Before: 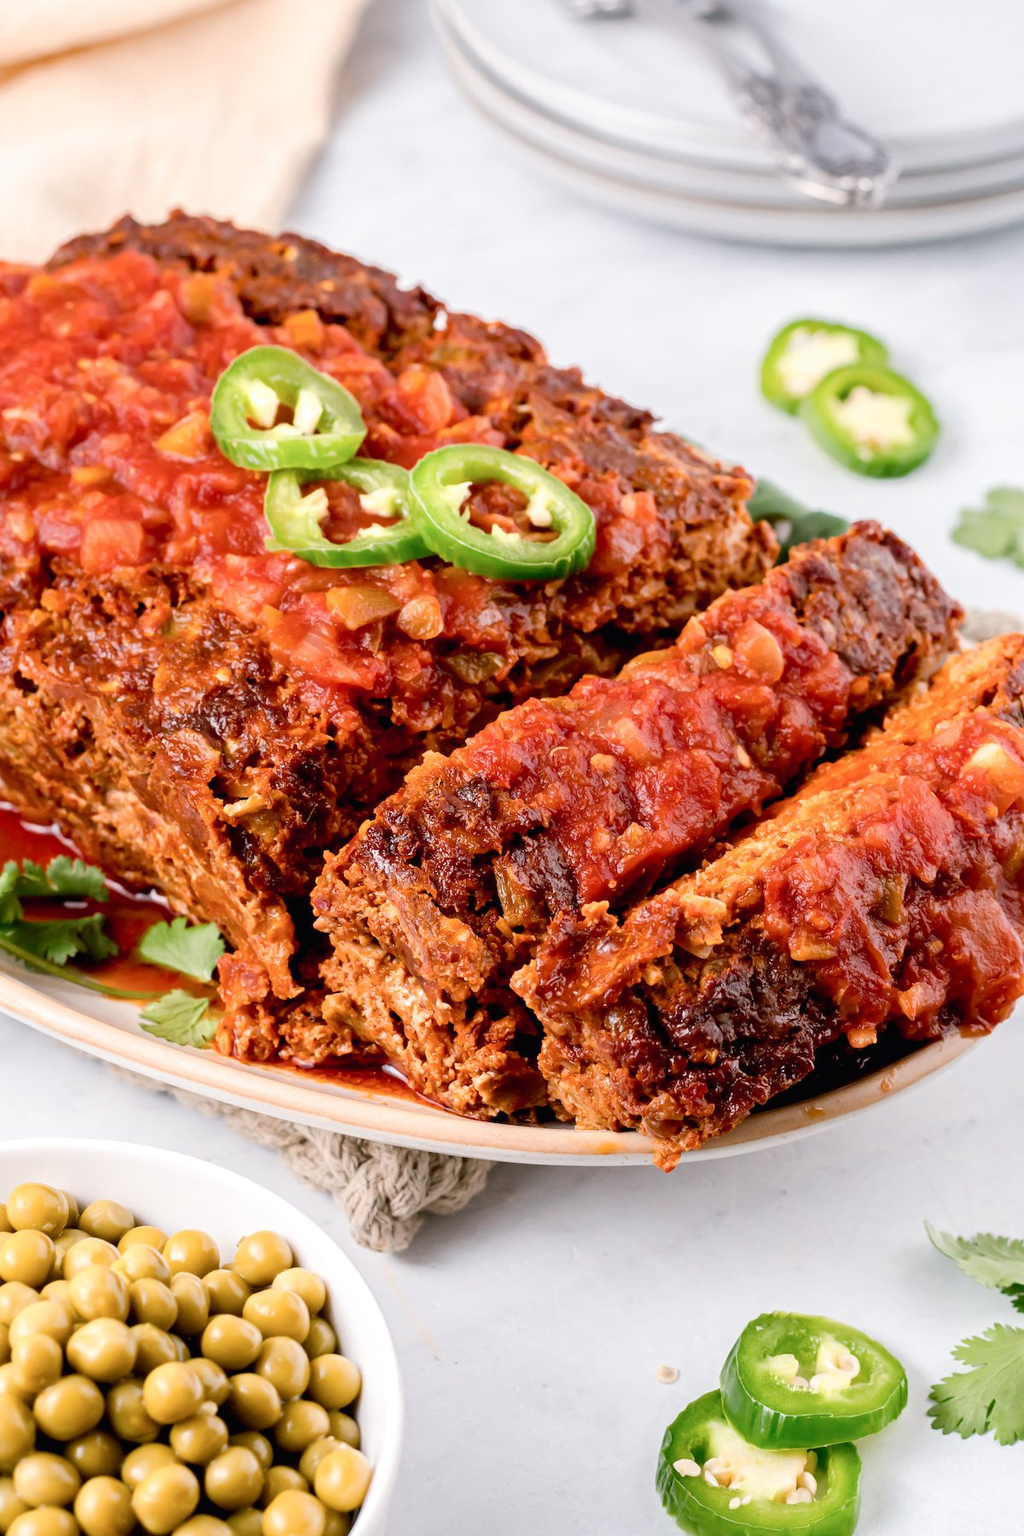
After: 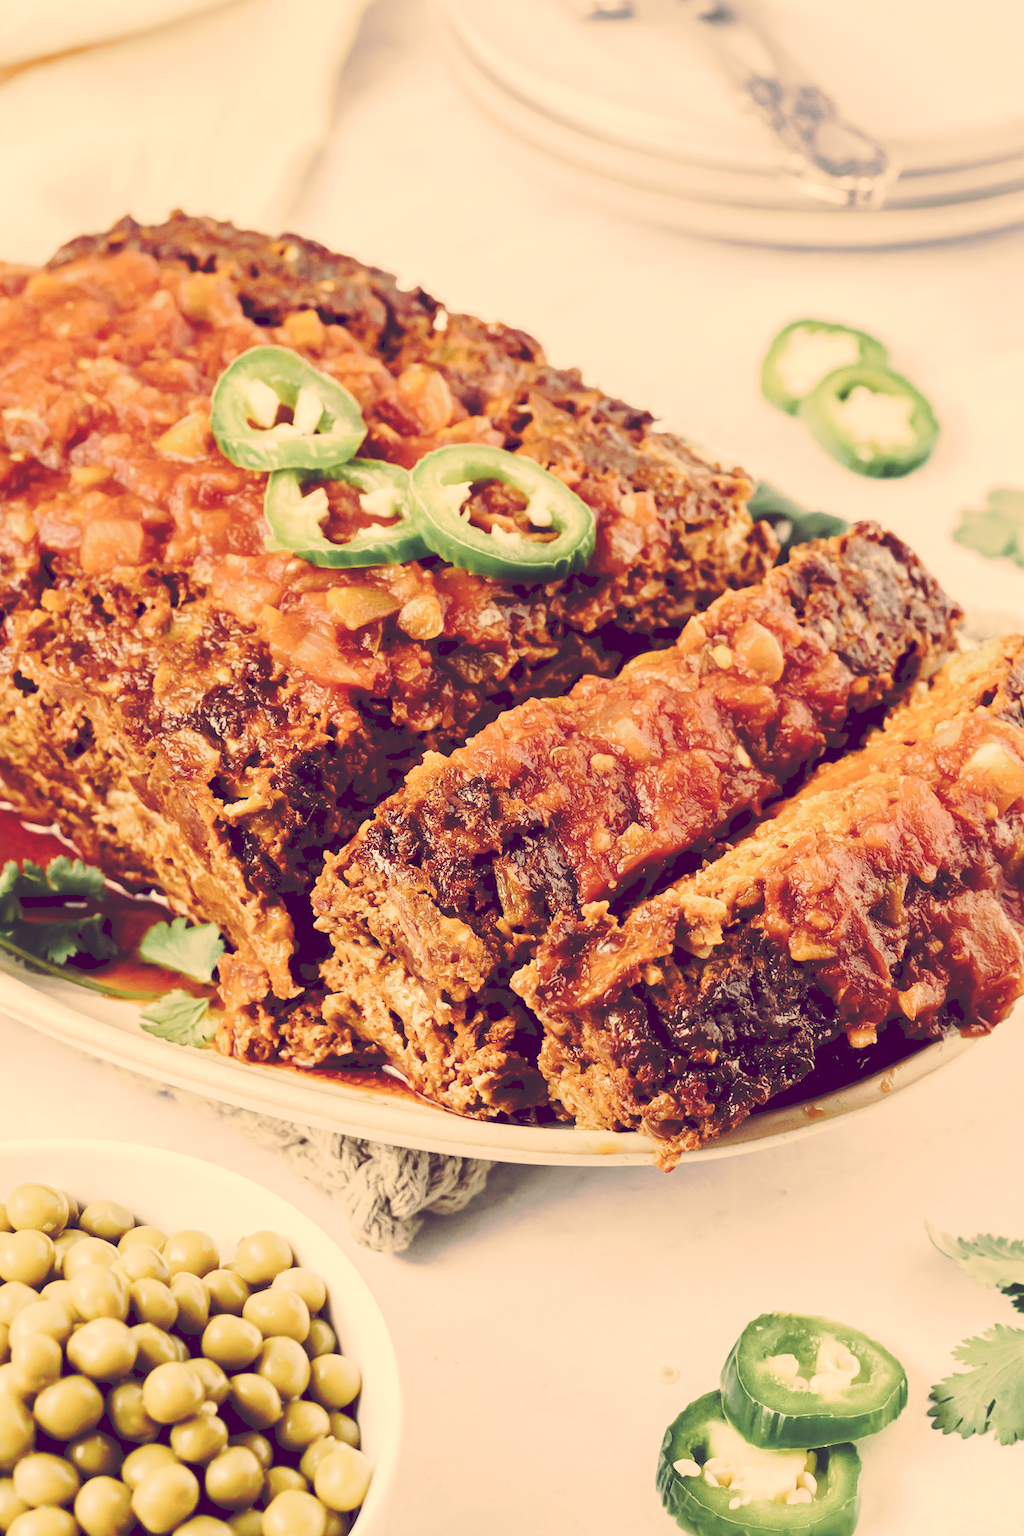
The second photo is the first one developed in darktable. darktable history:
tone curve: curves: ch0 [(0, 0) (0.003, 0.174) (0.011, 0.178) (0.025, 0.182) (0.044, 0.185) (0.069, 0.191) (0.1, 0.194) (0.136, 0.199) (0.177, 0.219) (0.224, 0.246) (0.277, 0.284) (0.335, 0.35) (0.399, 0.43) (0.468, 0.539) (0.543, 0.637) (0.623, 0.711) (0.709, 0.799) (0.801, 0.865) (0.898, 0.914) (1, 1)], preserve colors none
color look up table: target L [95.46, 82.47, 93.48, 87.42, 72.01, 67.72, 65.68, 63.27, 56.79, 42.29, 43.66, 46.31, 23.6, 22.88, 5.841, 201.39, 86.36, 83.58, 76.96, 65.71, 61.19, 60.3, 55.51, 50.52, 50.58, 25.63, 7.903, 97.16, 84.44, 82.94, 85.67, 79.69, 70.63, 63.38, 74.48, 53.13, 34.4, 32.36, 31.79, 39.01, 23.79, 16.83, 71.44, 56.14, 47.02, 44.38, 46.93, 46.35, 33.4], target a [1.331, -2.816, 7.56, -9.616, -32.09, -10.77, -13.91, -5.25, -35.8, -14.17, -13.68, -3.223, 2.877, -0.074, 37.49, 0, 13.48, 18.08, 29.08, 35.87, 23.64, 2.307, 50.16, 21.64, 45.69, 35.38, 43.15, 9.353, 19.52, 25.65, 30.44, 30.48, 14.3, 48.8, 39.35, 30.75, 23.65, 4.726, 18.58, 50.94, 35.03, 48.28, -10.64, -32.56, -4.02, -4.113, -15.04, -0.525, -8.884], target b [58.25, 24.41, 48.21, 43.56, 16.75, 26.16, 34.94, 15.24, 25.47, 16.05, 9.023, 21.92, -0.148, -6.741, -24.62, -0.001, 54.14, 39.63, 27.29, 37.55, 28.1, 47.34, 44.46, 34.6, 20.1, 7.421, -20.88, 37.27, 33.02, 23.79, 26.24, 16.06, 19, 15.75, 8.5, 2.509, -32.04, -0.359, -15.92, -26.77, -7.551, -28.61, 4.289, -13.16, -23.71, -39.3, -7.412, 2.678, -11.63], num patches 49
